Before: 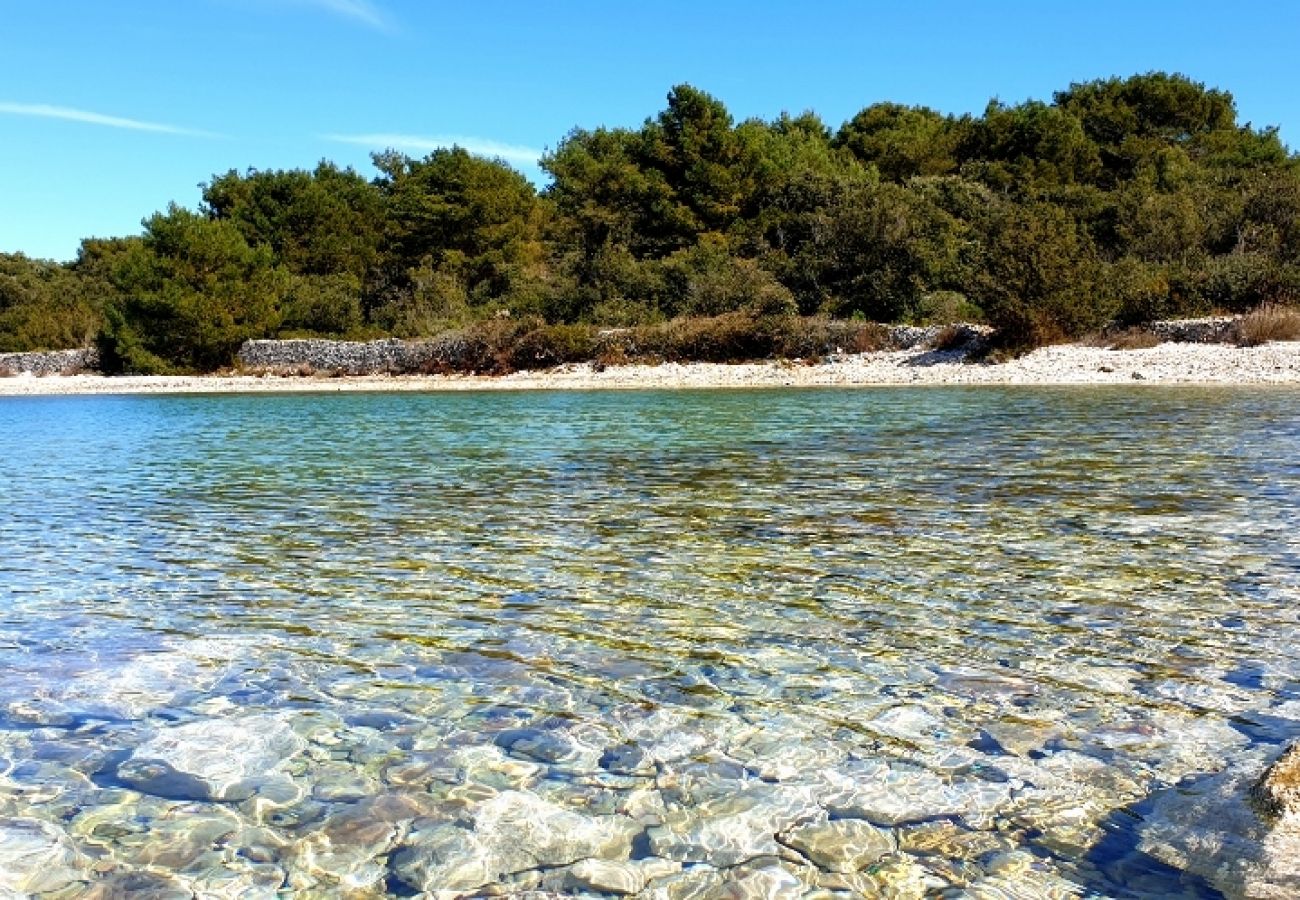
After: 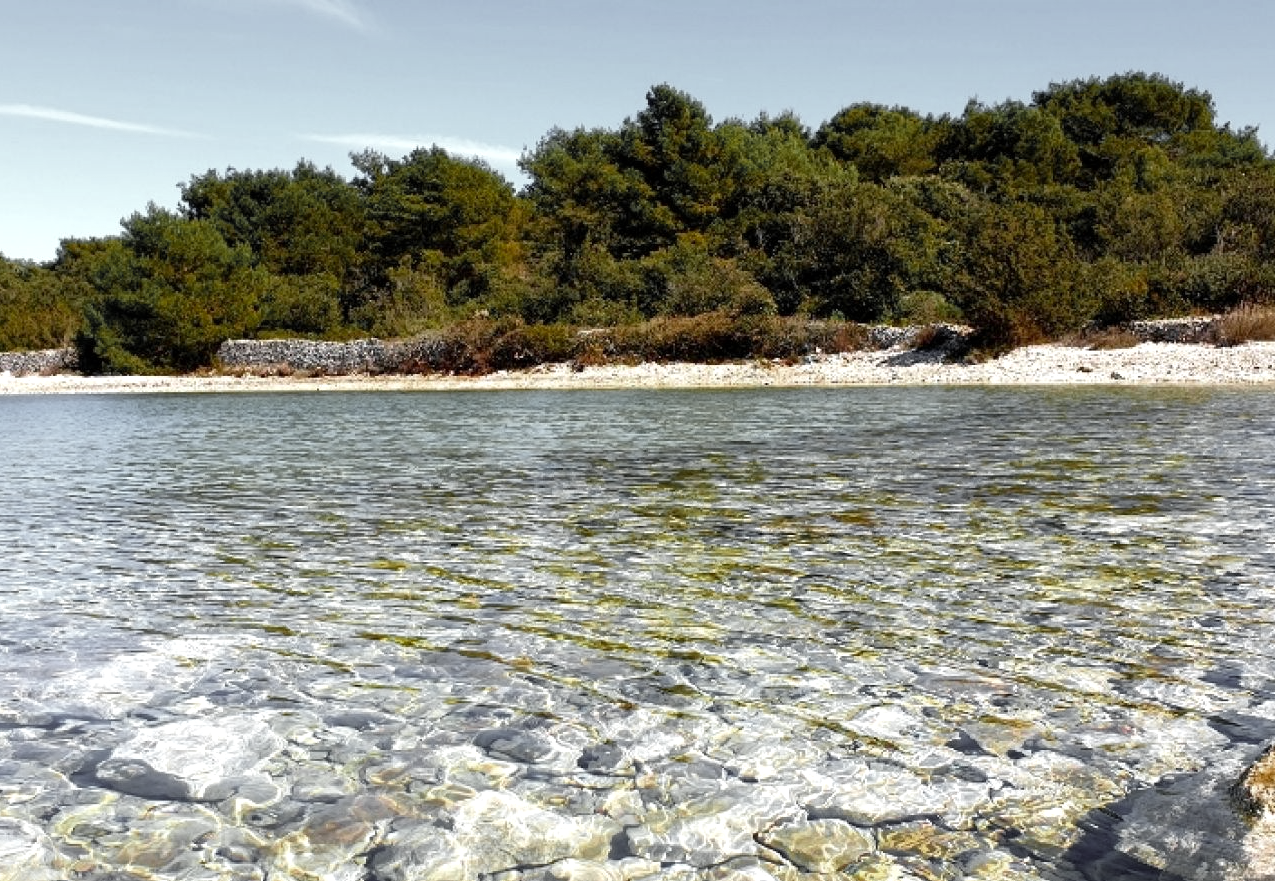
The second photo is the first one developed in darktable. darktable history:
crop: left 1.631%, right 0.269%, bottom 2.054%
color zones: curves: ch0 [(0.004, 0.388) (0.125, 0.392) (0.25, 0.404) (0.375, 0.5) (0.5, 0.5) (0.625, 0.5) (0.75, 0.5) (0.875, 0.5)]; ch1 [(0, 0.5) (0.125, 0.5) (0.25, 0.5) (0.375, 0.124) (0.524, 0.124) (0.645, 0.128) (0.789, 0.132) (0.914, 0.096) (0.998, 0.068)]
exposure: exposure 0.201 EV, compensate highlight preservation false
